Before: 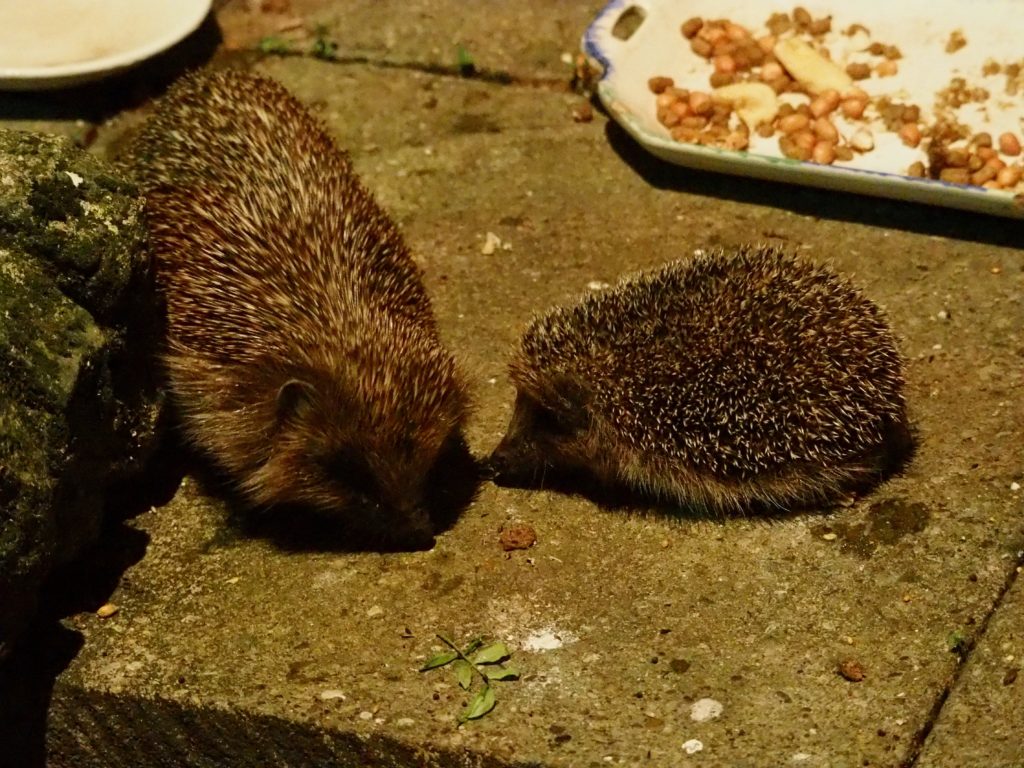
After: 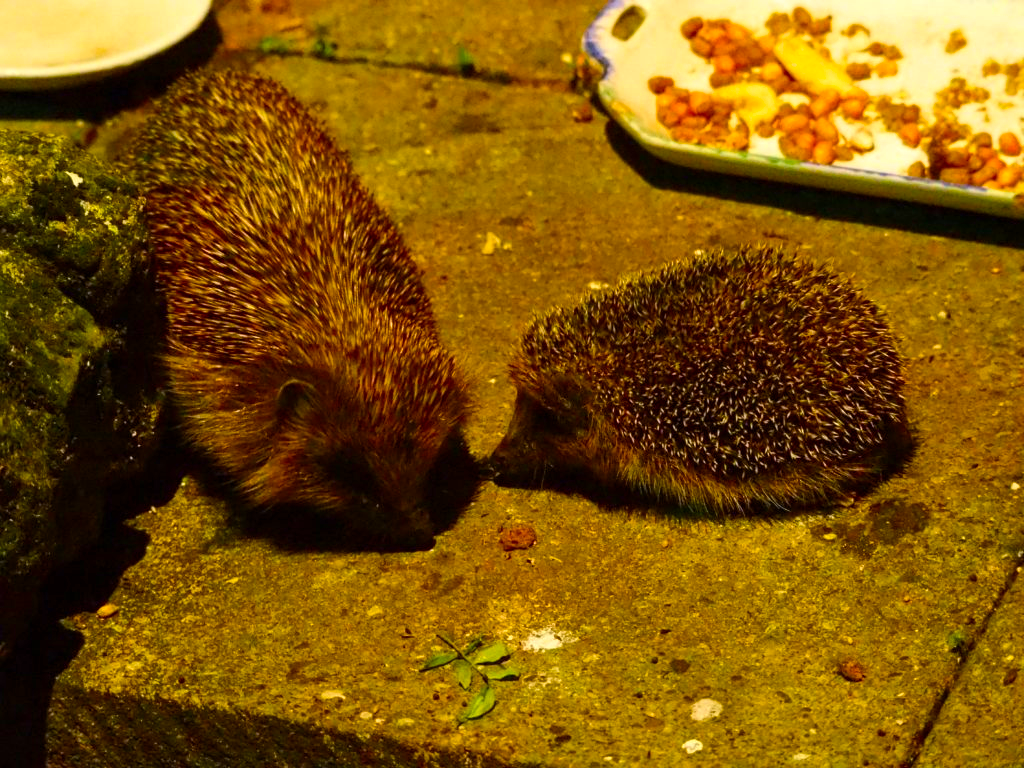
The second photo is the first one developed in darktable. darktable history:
exposure: exposure 0.3 EV, compensate highlight preservation false
contrast brightness saturation: brightness -0.02, saturation 0.35
color balance rgb: perceptual saturation grading › global saturation 30%, global vibrance 20%
